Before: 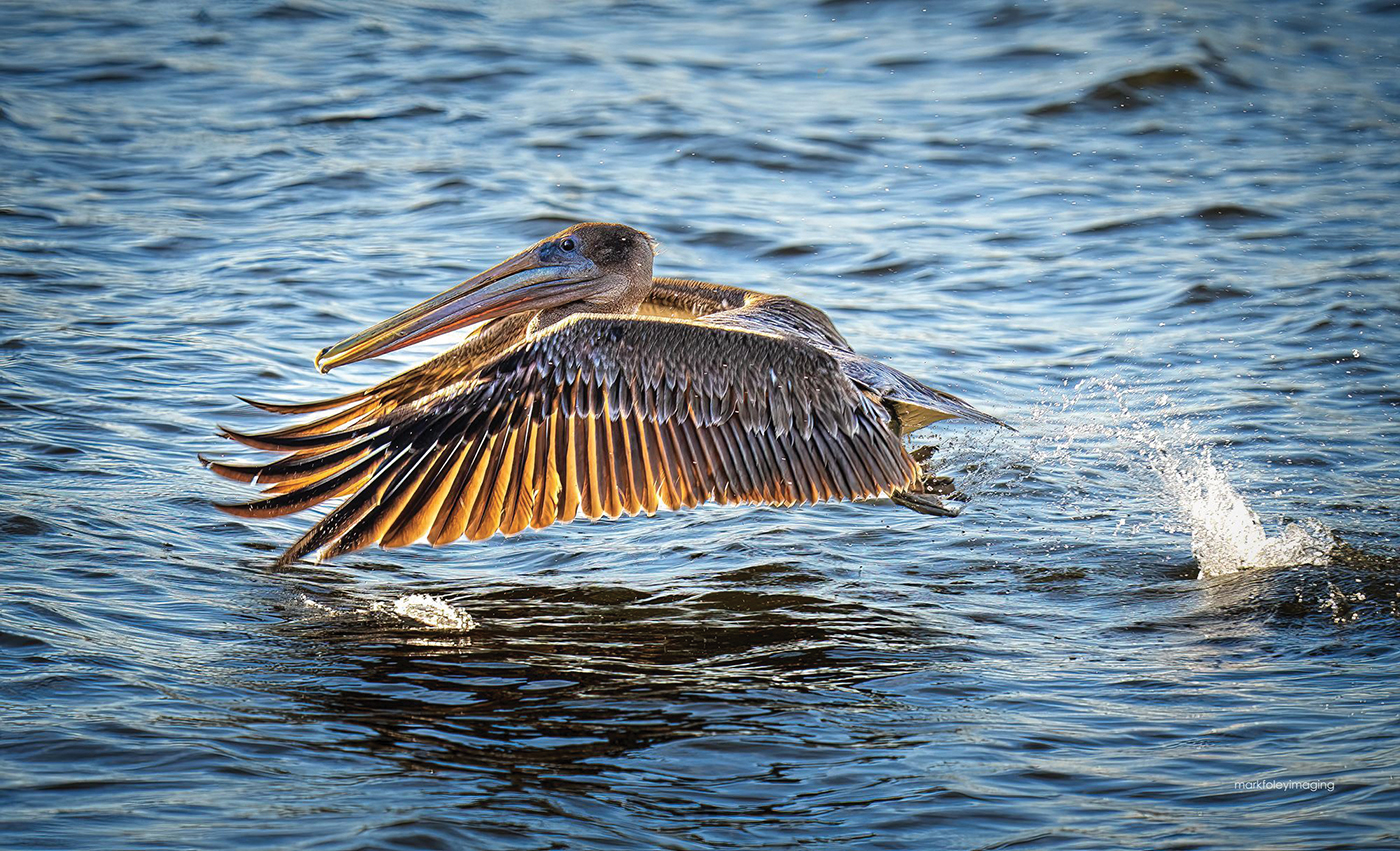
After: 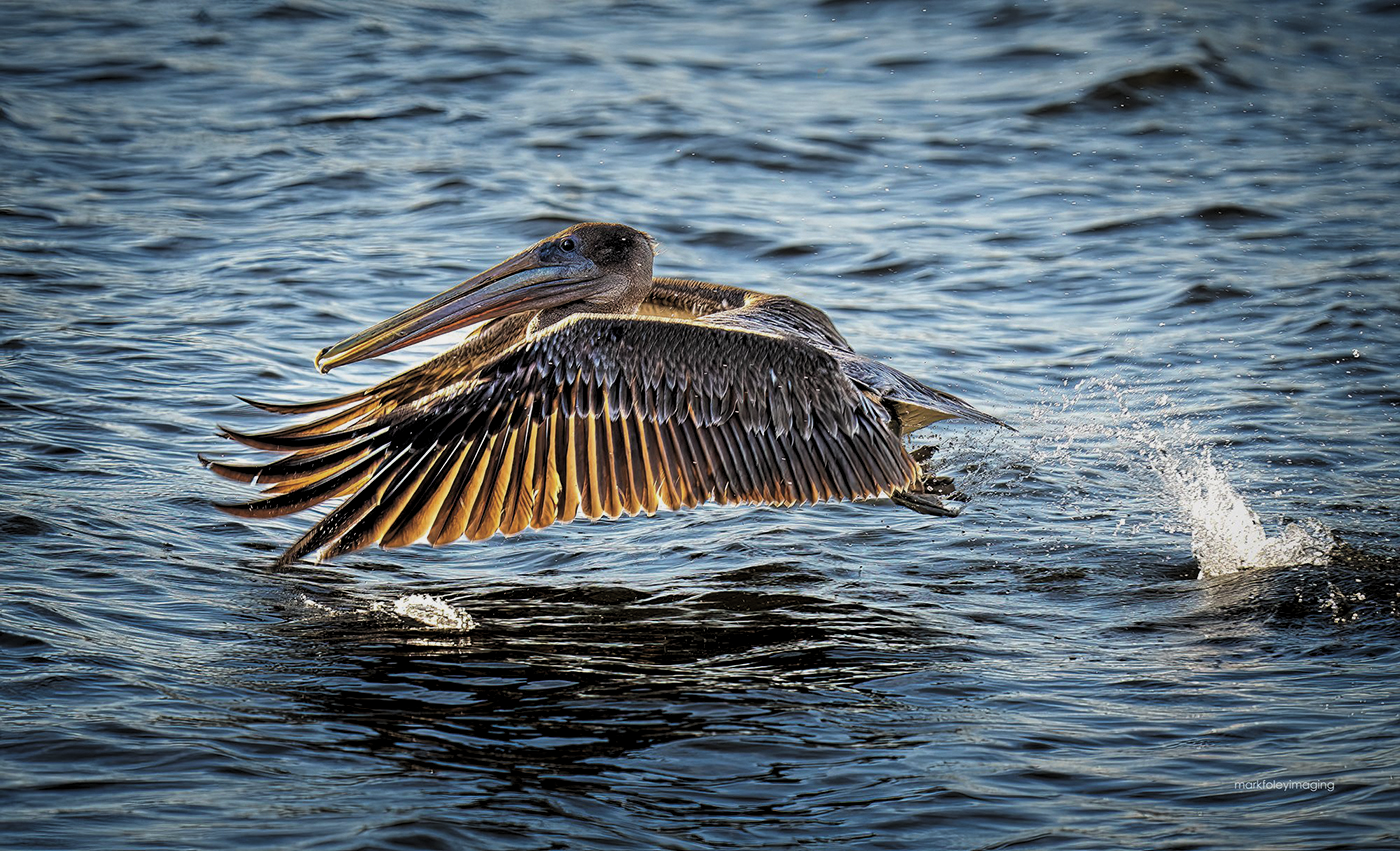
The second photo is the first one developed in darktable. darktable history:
contrast brightness saturation: contrast -0.09, saturation -0.097
levels: levels [0.116, 0.574, 1]
